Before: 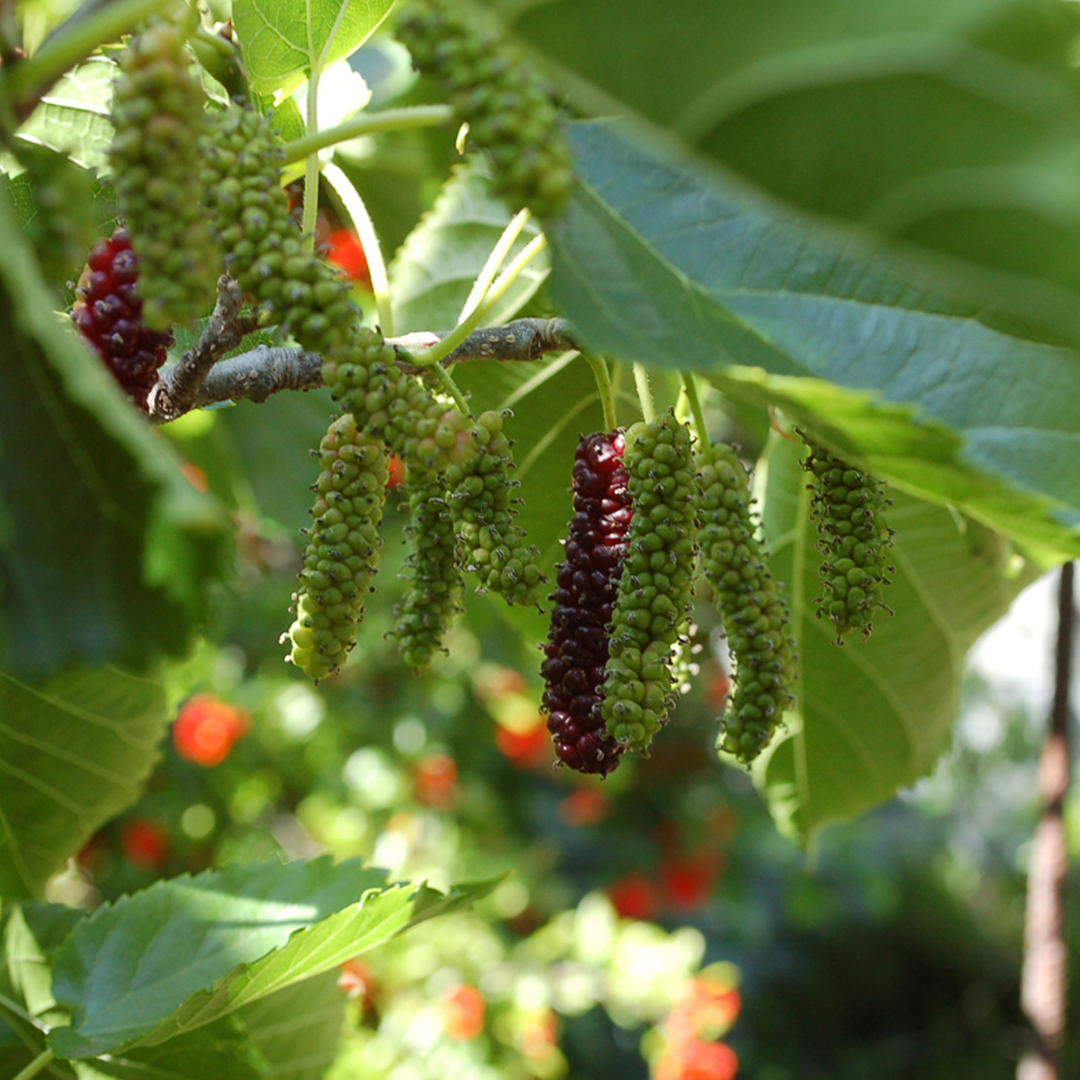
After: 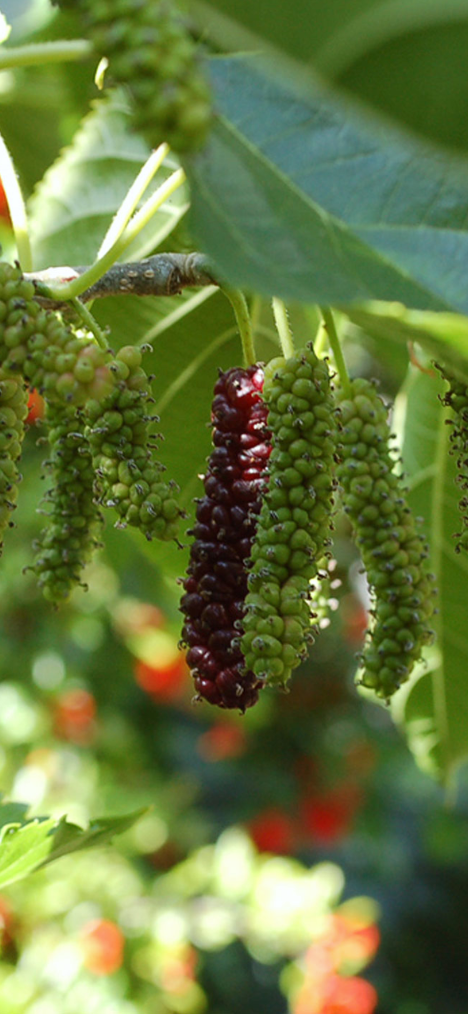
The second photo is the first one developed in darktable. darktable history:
crop: left 33.452%, top 6.025%, right 23.155%
white balance: red 0.986, blue 1.01
